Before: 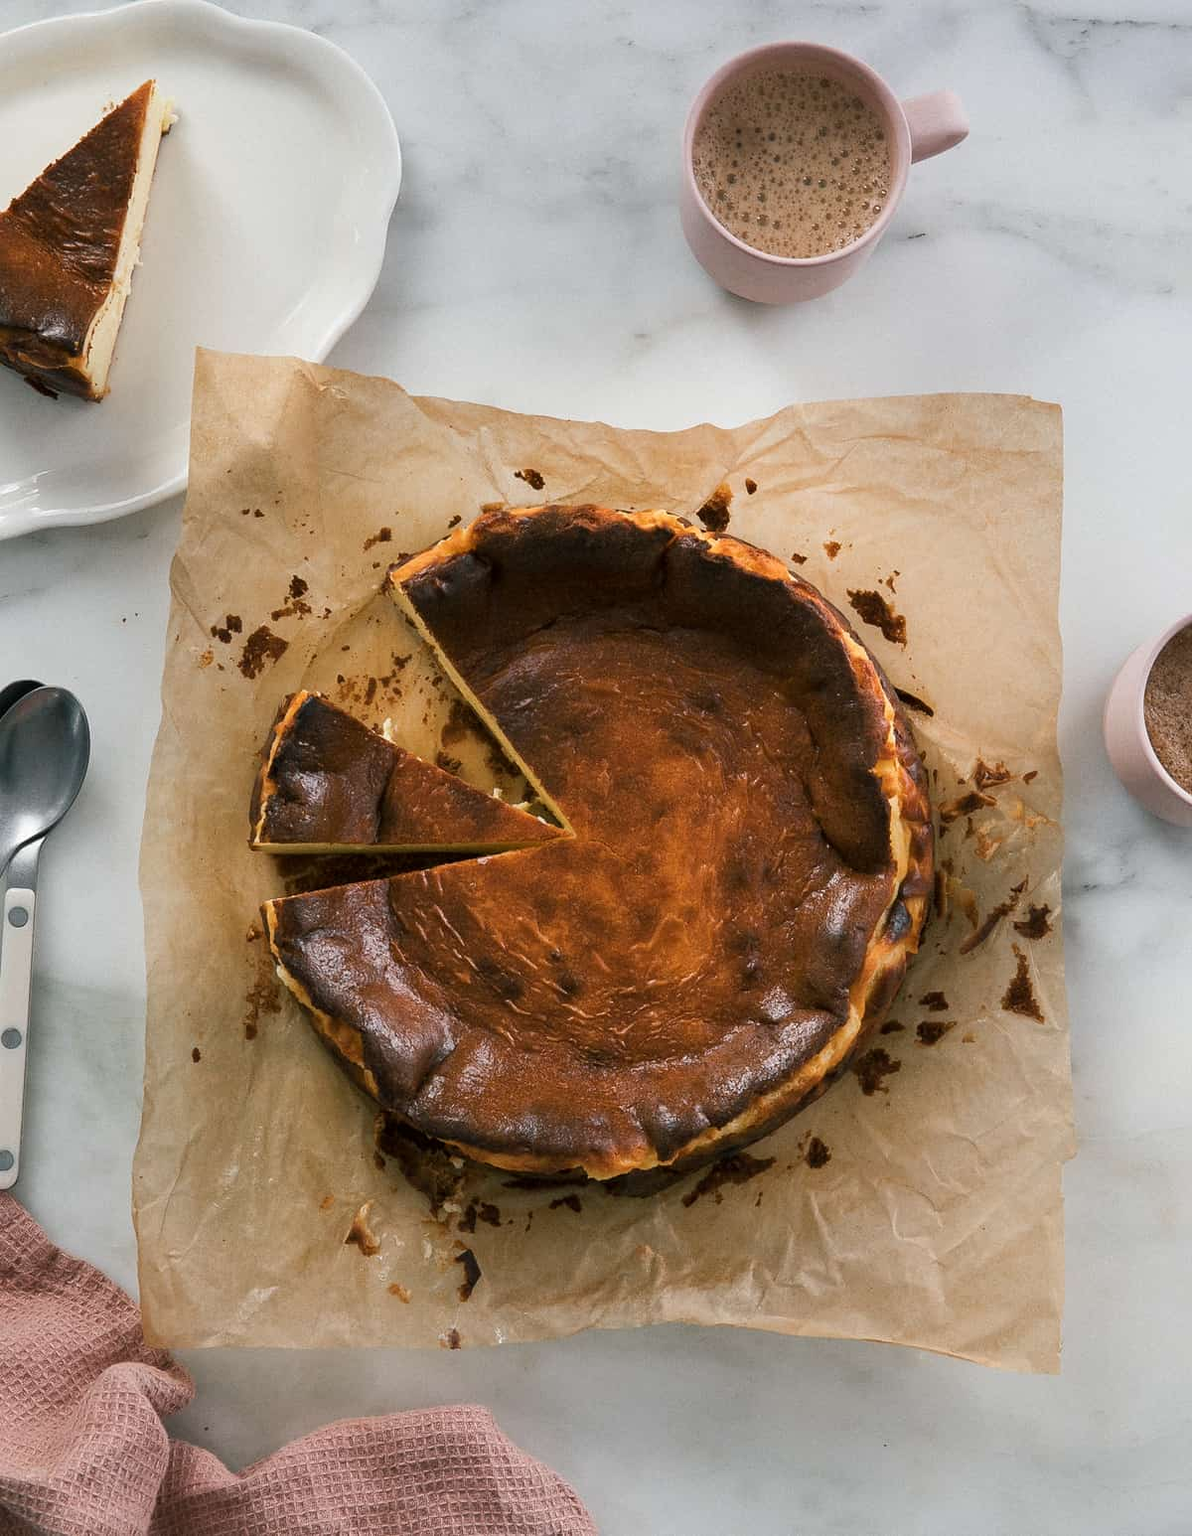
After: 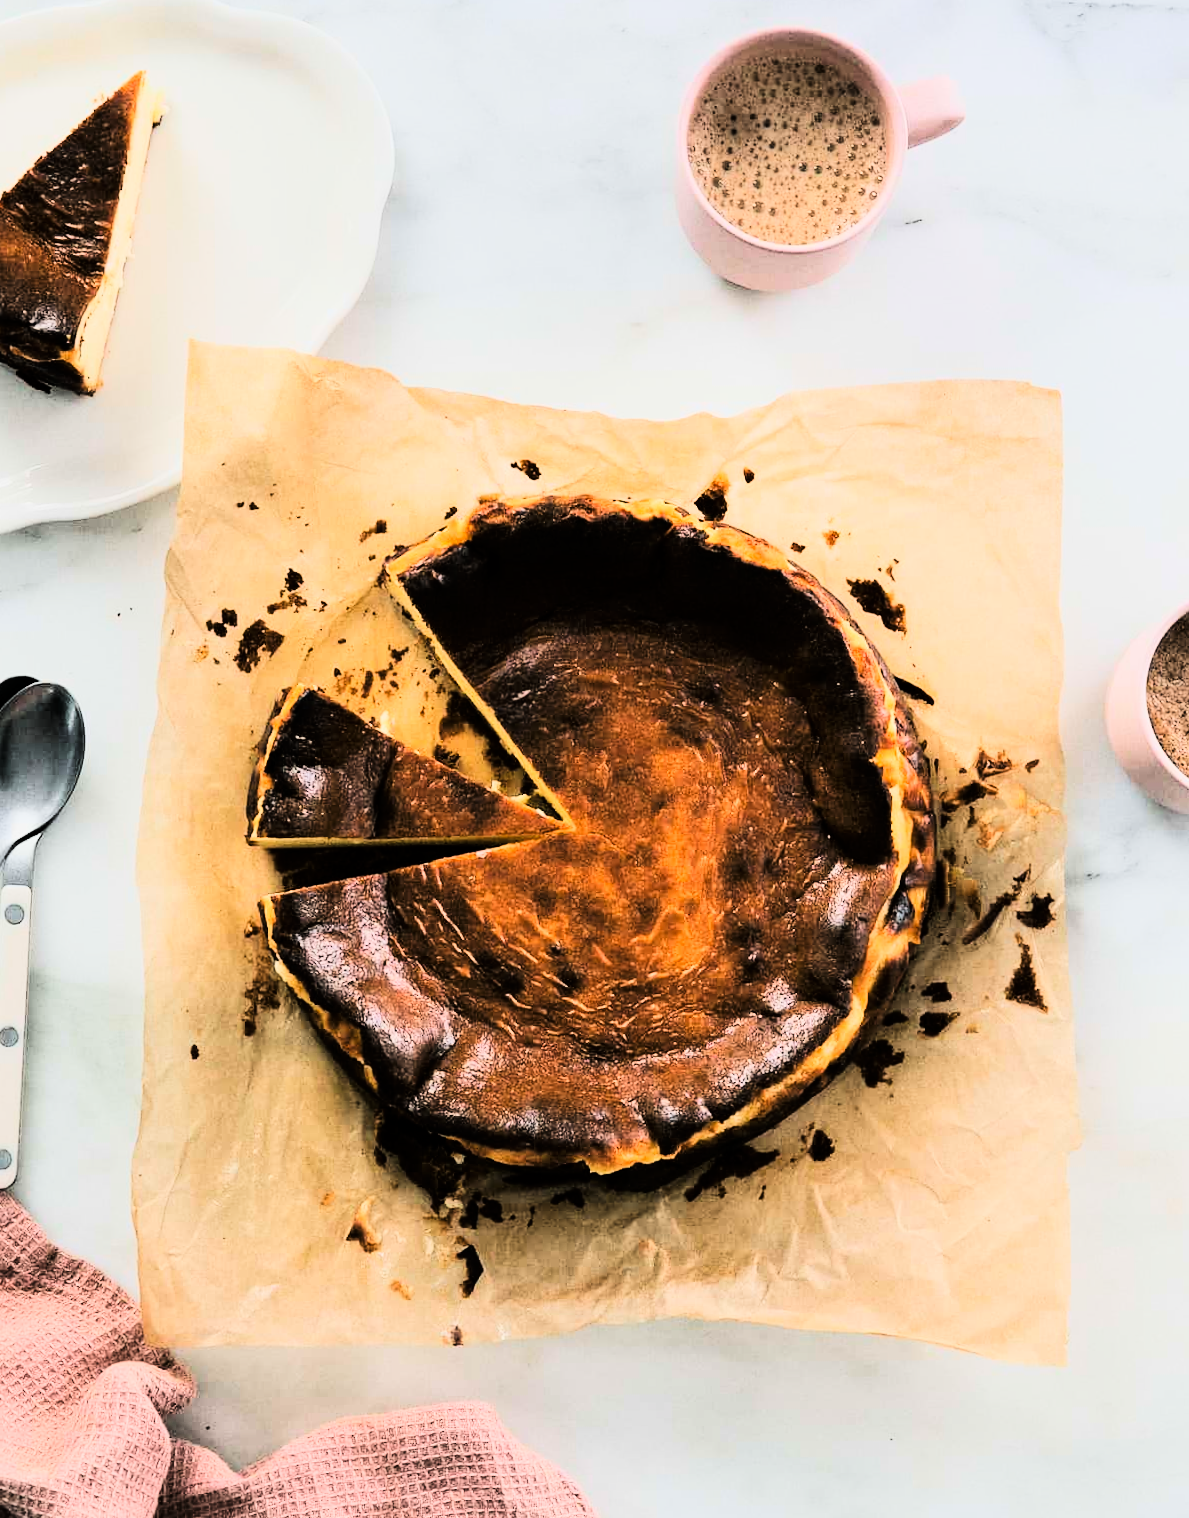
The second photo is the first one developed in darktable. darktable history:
rotate and perspective: rotation -0.45°, automatic cropping original format, crop left 0.008, crop right 0.992, crop top 0.012, crop bottom 0.988
white balance: emerald 1
filmic rgb: black relative exposure -7.65 EV, white relative exposure 4.56 EV, hardness 3.61, color science v6 (2022)
tone curve: curves: ch0 [(0, 0) (0.16, 0.055) (0.506, 0.762) (1, 1.024)], color space Lab, linked channels, preserve colors none
crop and rotate: left 0.126%
